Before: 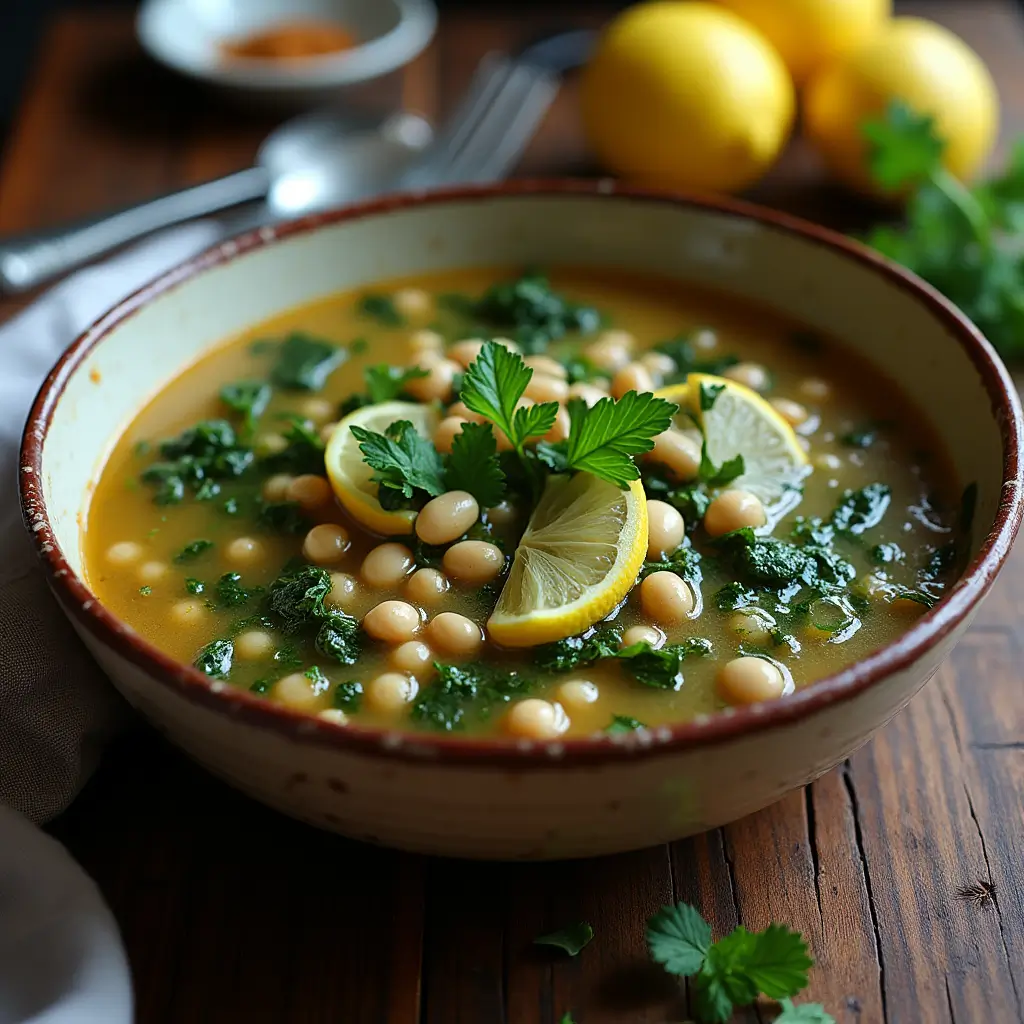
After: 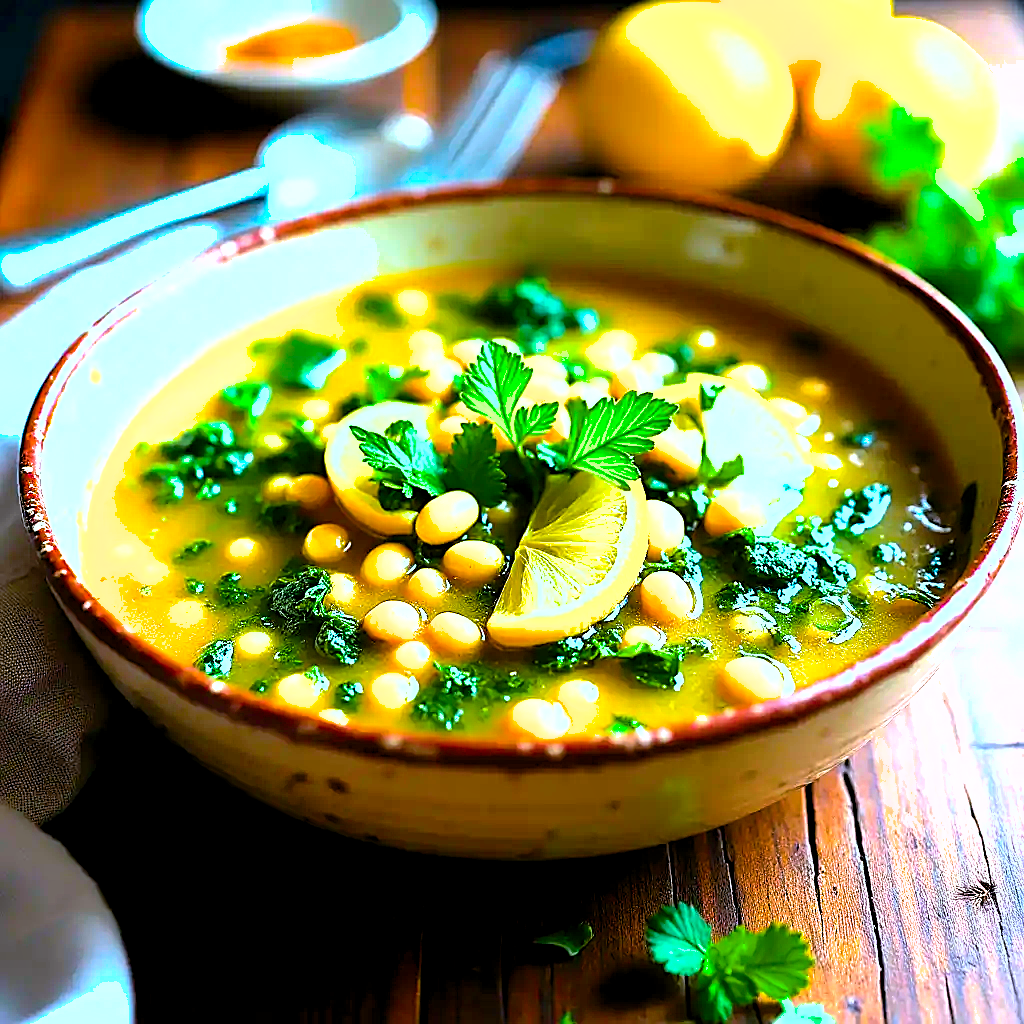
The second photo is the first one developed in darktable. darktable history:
levels: black 8.53%, levels [0.016, 0.492, 0.969]
exposure: black level correction 0.002, exposure 1.306 EV, compensate highlight preservation false
color balance rgb: shadows lift › luminance -5.13%, shadows lift › chroma 1.243%, shadows lift › hue 218.36°, linear chroma grading › global chroma 42.335%, perceptual saturation grading › global saturation 29.884%, global vibrance 20%
color correction: highlights a* -2.39, highlights b* -18.12
sharpen: on, module defaults
contrast brightness saturation: contrast 0.236, brightness 0.09
tone equalizer: -8 EV -0.764 EV, -7 EV -0.679 EV, -6 EV -0.604 EV, -5 EV -0.398 EV, -3 EV 0.372 EV, -2 EV 0.6 EV, -1 EV 0.682 EV, +0 EV 0.775 EV, mask exposure compensation -0.495 EV
shadows and highlights: on, module defaults
